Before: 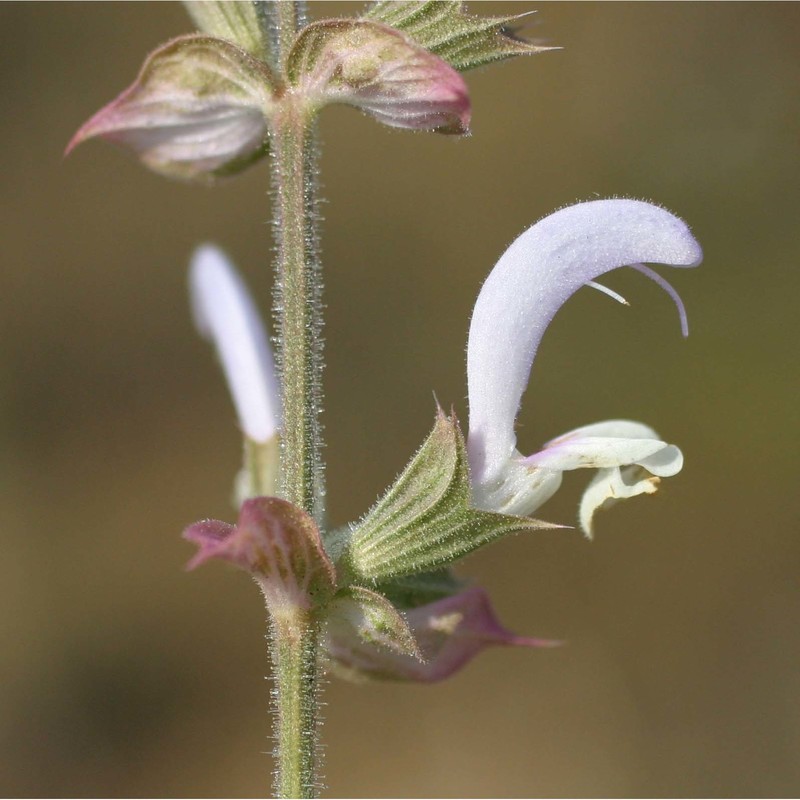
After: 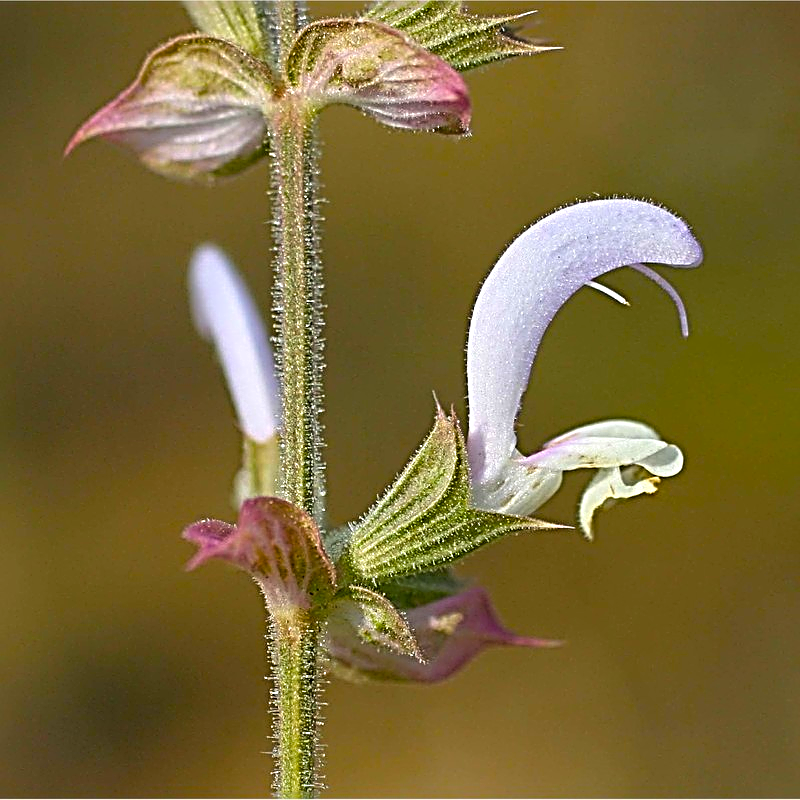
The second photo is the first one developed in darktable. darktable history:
color balance rgb: shadows lift › hue 84.55°, linear chroma grading › global chroma 33.82%, perceptual saturation grading › global saturation 9.804%, global vibrance 20%
sharpen: radius 3.185, amount 1.749
